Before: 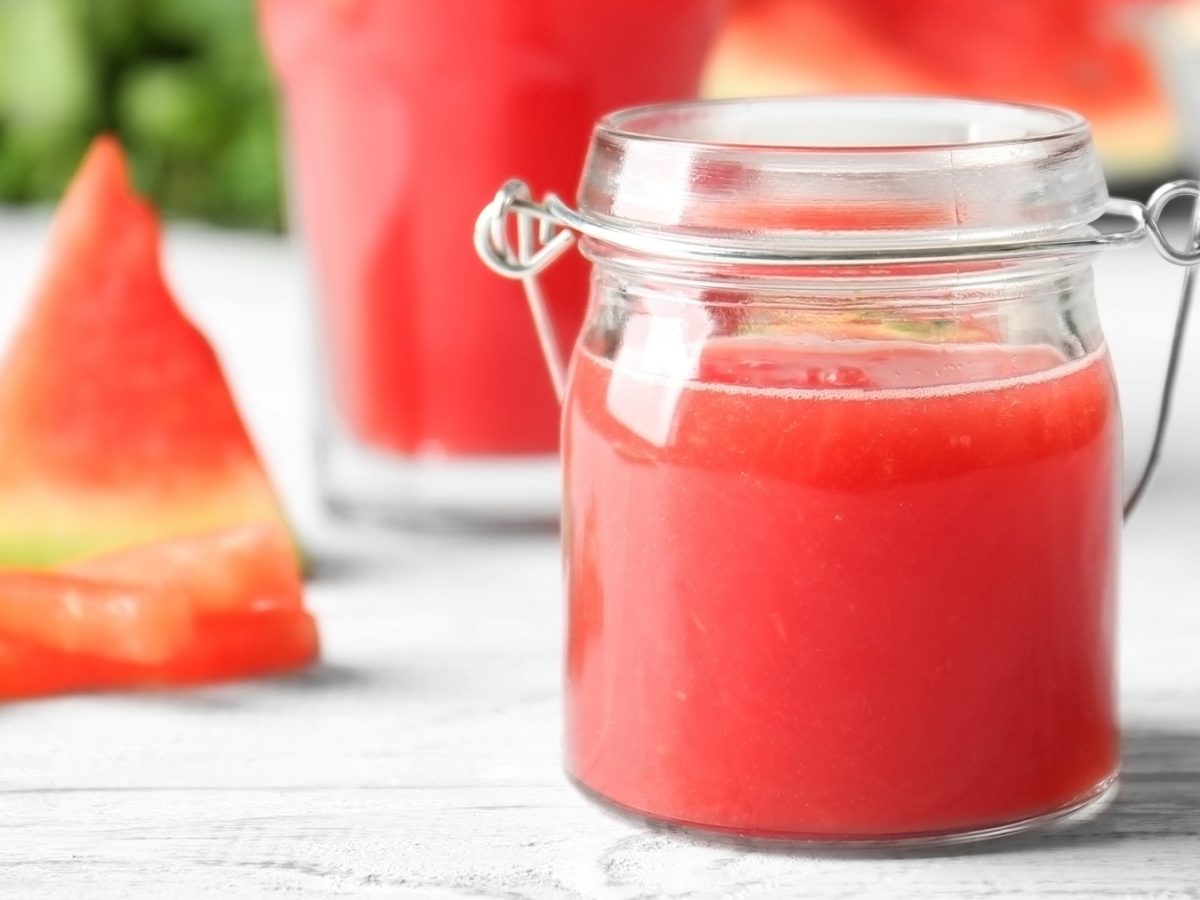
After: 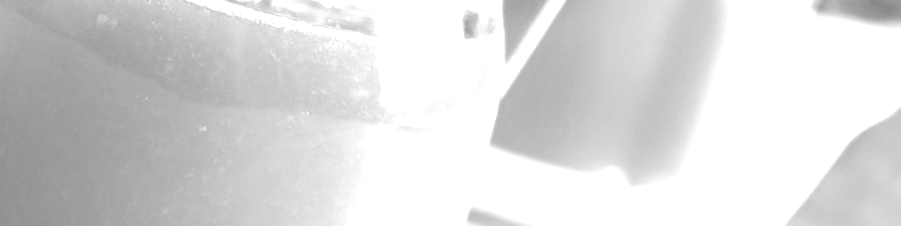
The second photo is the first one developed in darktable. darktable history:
exposure: black level correction 0, exposure 1.45 EV, compensate exposure bias true, compensate highlight preservation false
crop and rotate: angle 16.12°, top 30.835%, bottom 35.653%
local contrast: highlights 100%, shadows 100%, detail 120%, midtone range 0.2
monochrome: on, module defaults
color zones: curves: ch2 [(0, 0.5) (0.084, 0.497) (0.323, 0.335) (0.4, 0.497) (1, 0.5)], process mode strong
